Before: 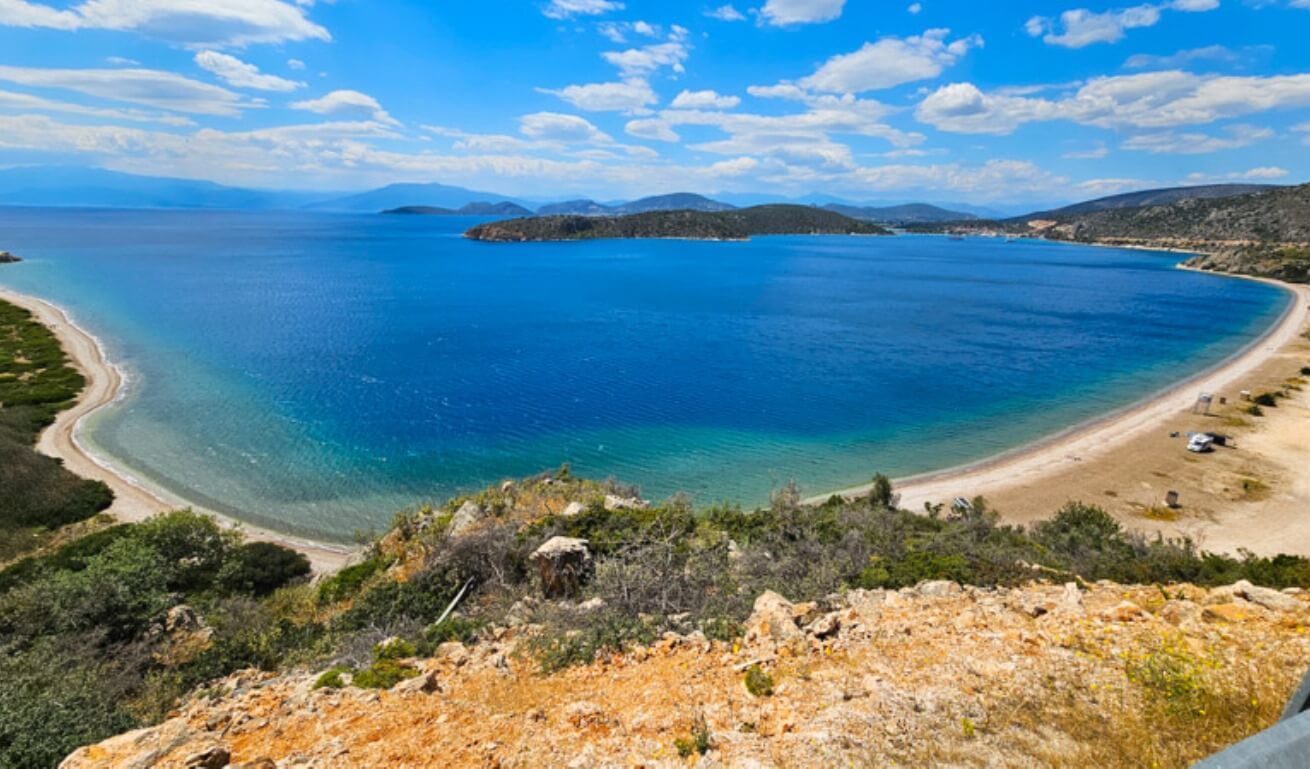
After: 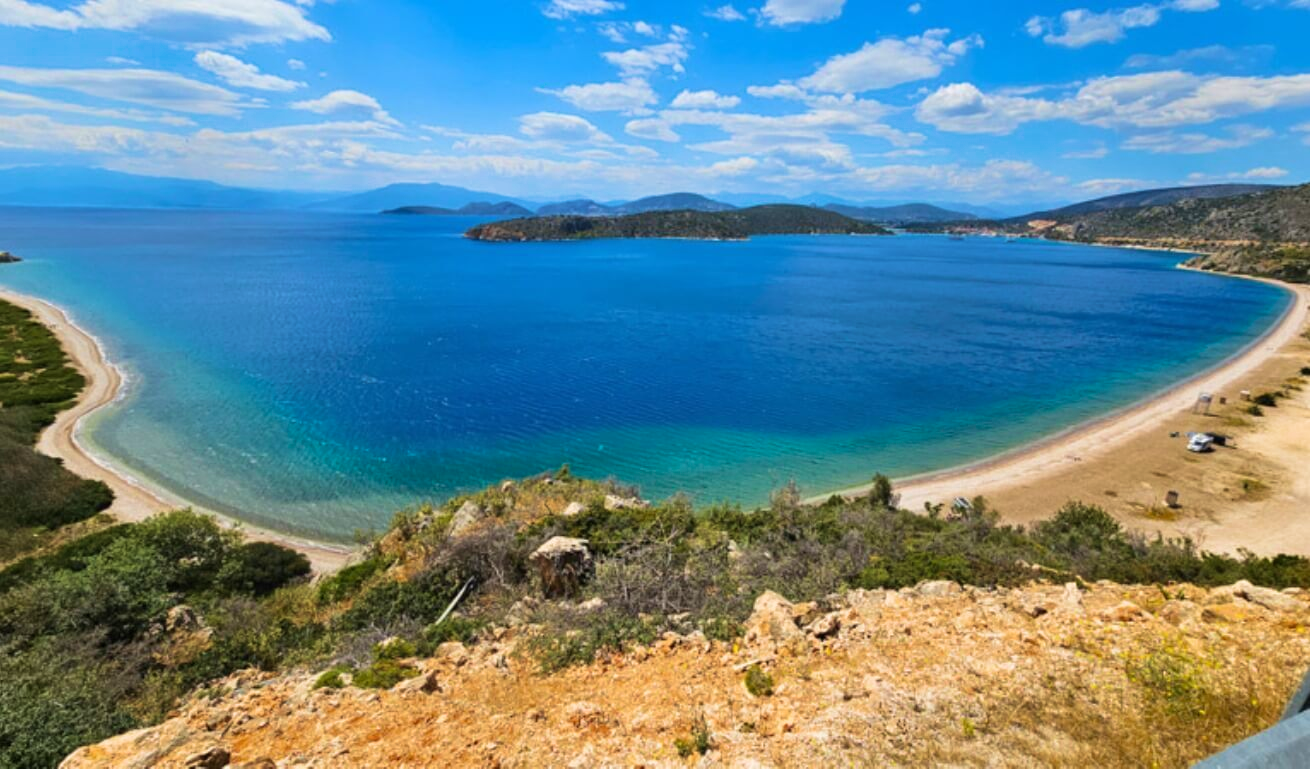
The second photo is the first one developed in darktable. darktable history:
velvia: strength 36.57%
